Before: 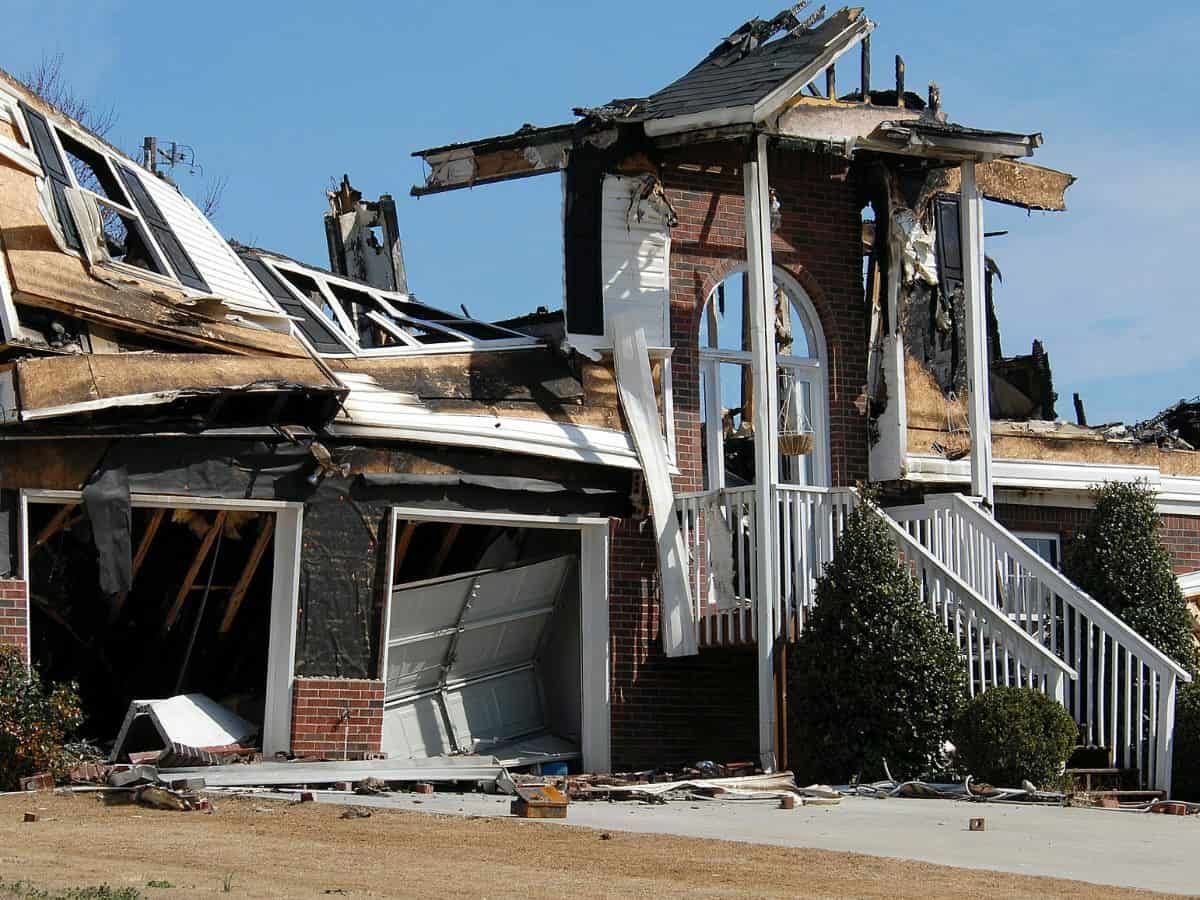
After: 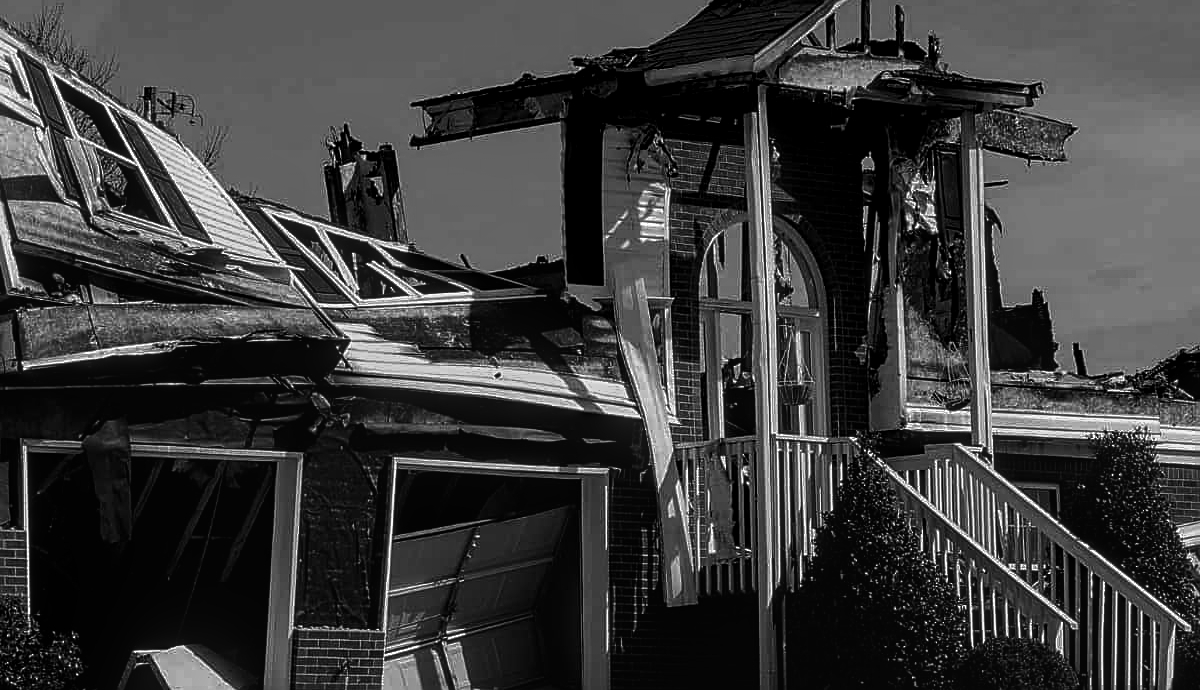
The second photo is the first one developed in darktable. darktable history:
local contrast: highlights 0%, shadows 0%, detail 133%
contrast brightness saturation: contrast -0.03, brightness -0.59, saturation -1
crop: top 5.667%, bottom 17.637%
sharpen: on, module defaults
